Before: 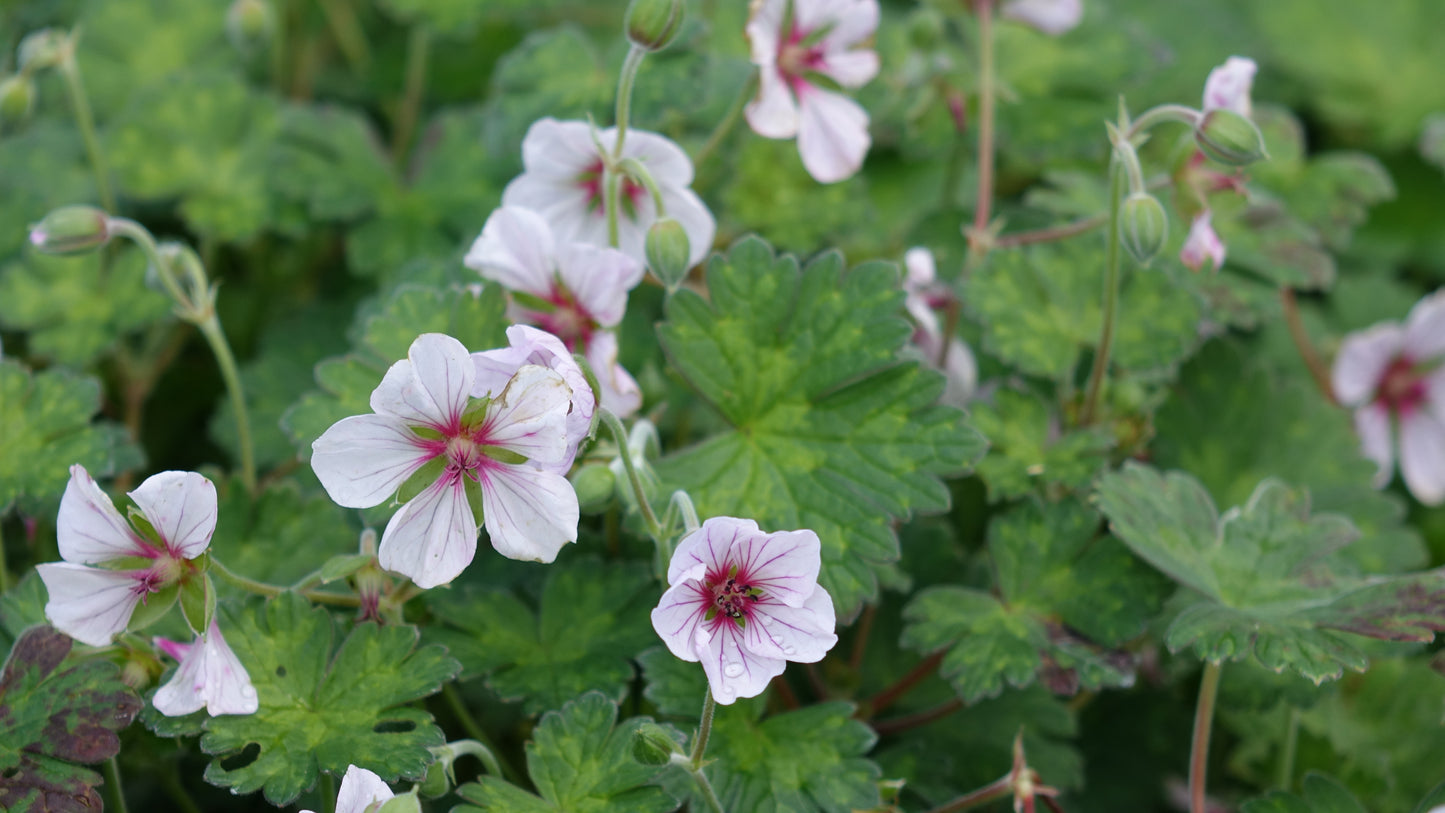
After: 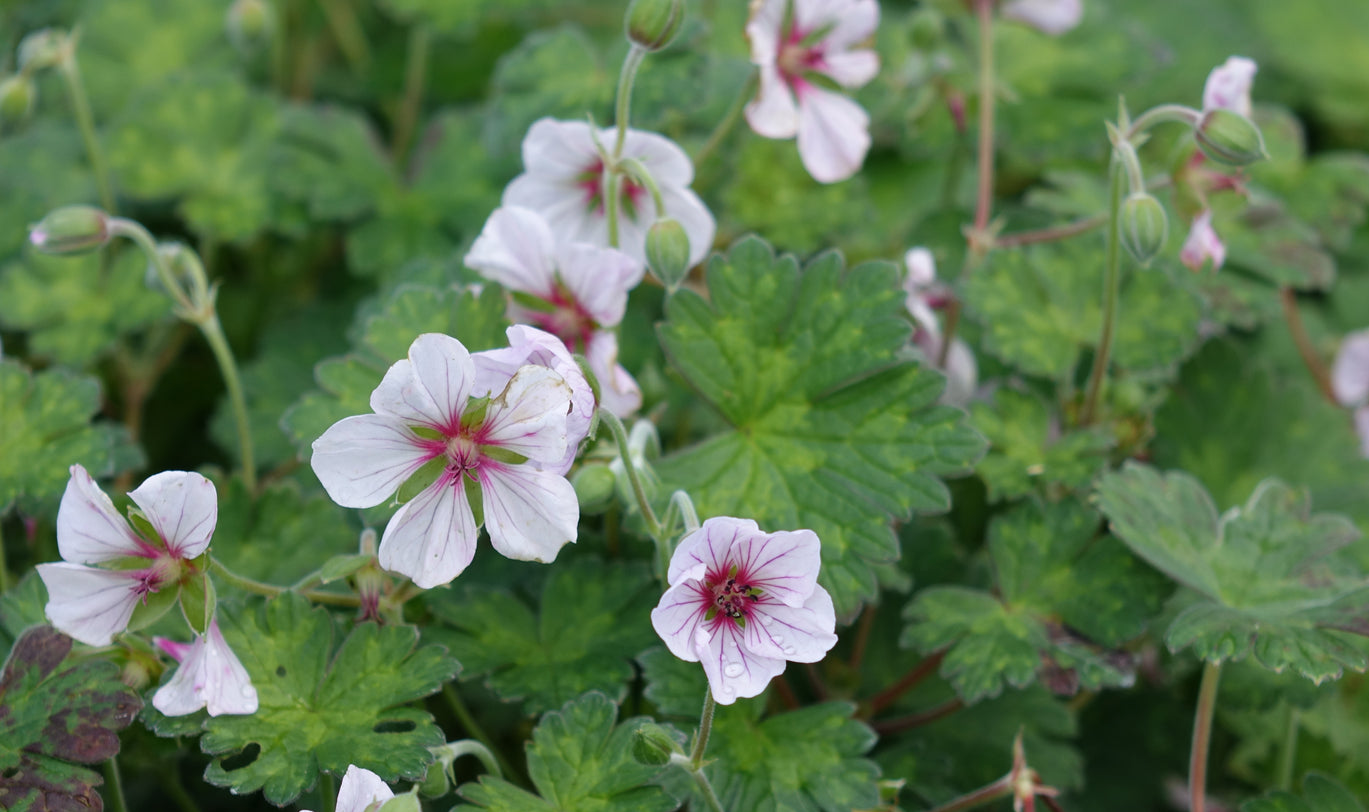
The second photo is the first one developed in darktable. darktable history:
shadows and highlights: radius 126.14, shadows 30.53, highlights -31.03, low approximation 0.01, soften with gaussian
crop and rotate: right 5.199%
